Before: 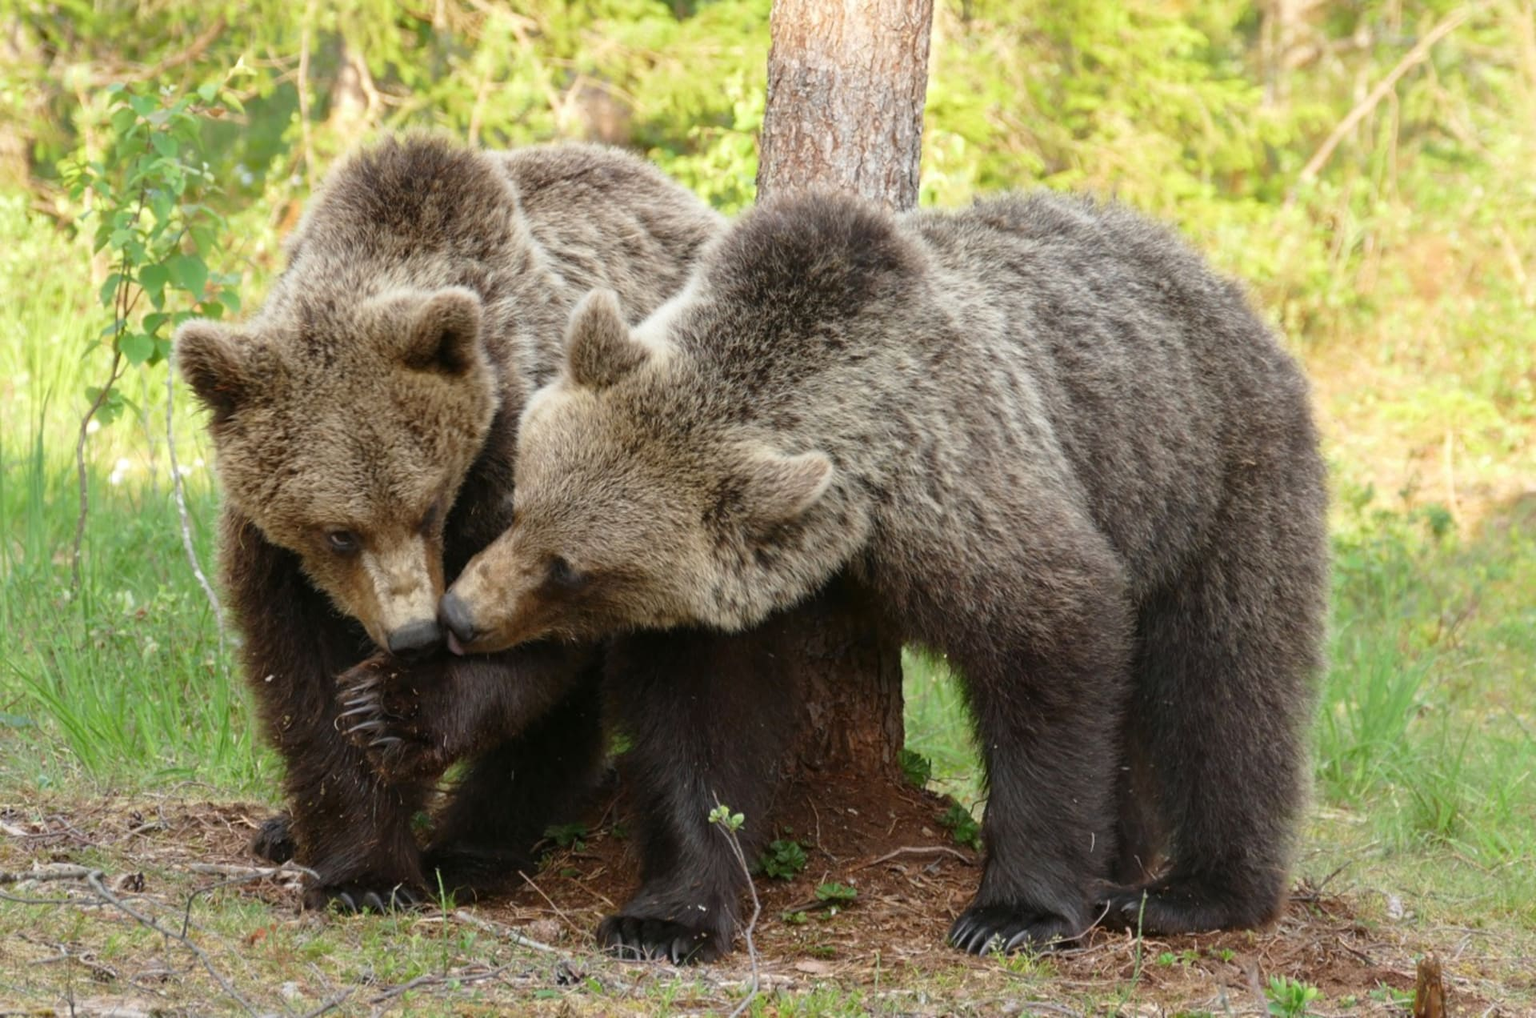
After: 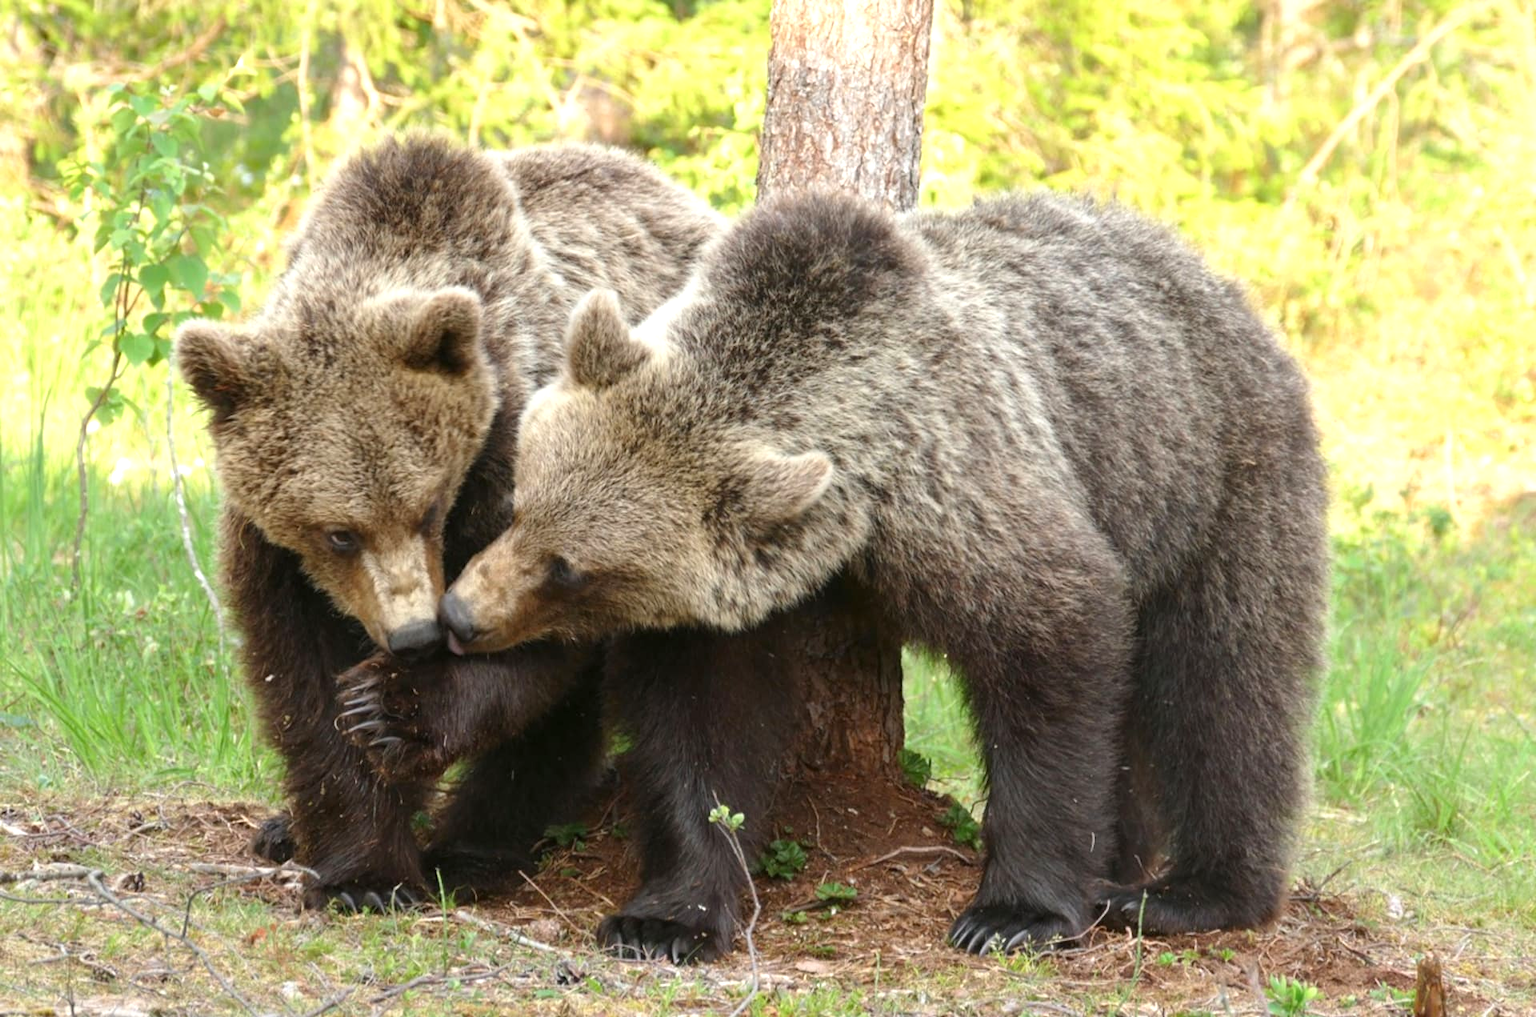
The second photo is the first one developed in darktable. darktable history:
exposure: exposure 0.556 EV, compensate exposure bias true, compensate highlight preservation false
